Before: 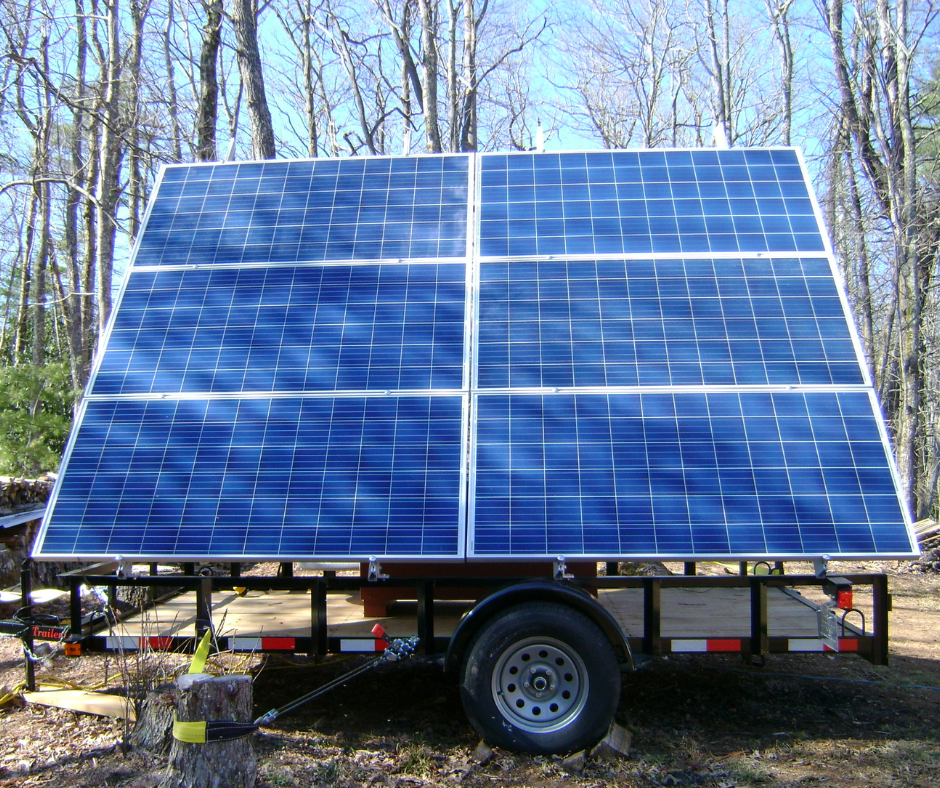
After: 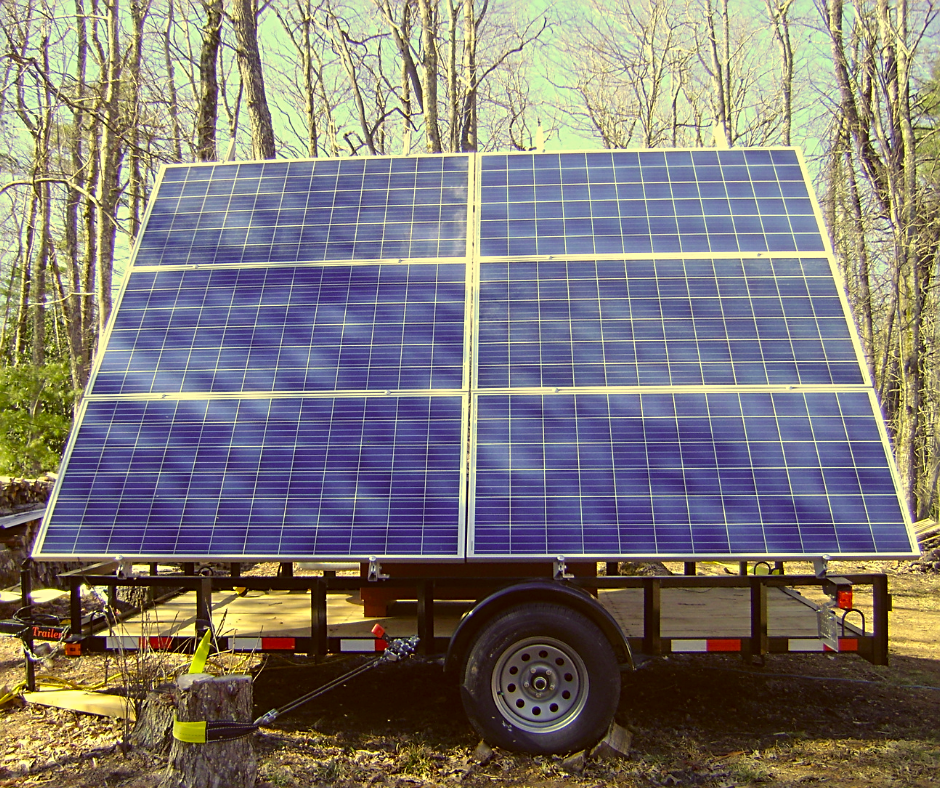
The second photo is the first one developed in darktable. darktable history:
color correction: highlights a* -0.482, highlights b* 40, shadows a* 9.8, shadows b* -0.161
color balance: lift [1.004, 1.002, 1.002, 0.998], gamma [1, 1.007, 1.002, 0.993], gain [1, 0.977, 1.013, 1.023], contrast -3.64%
sharpen: on, module defaults
